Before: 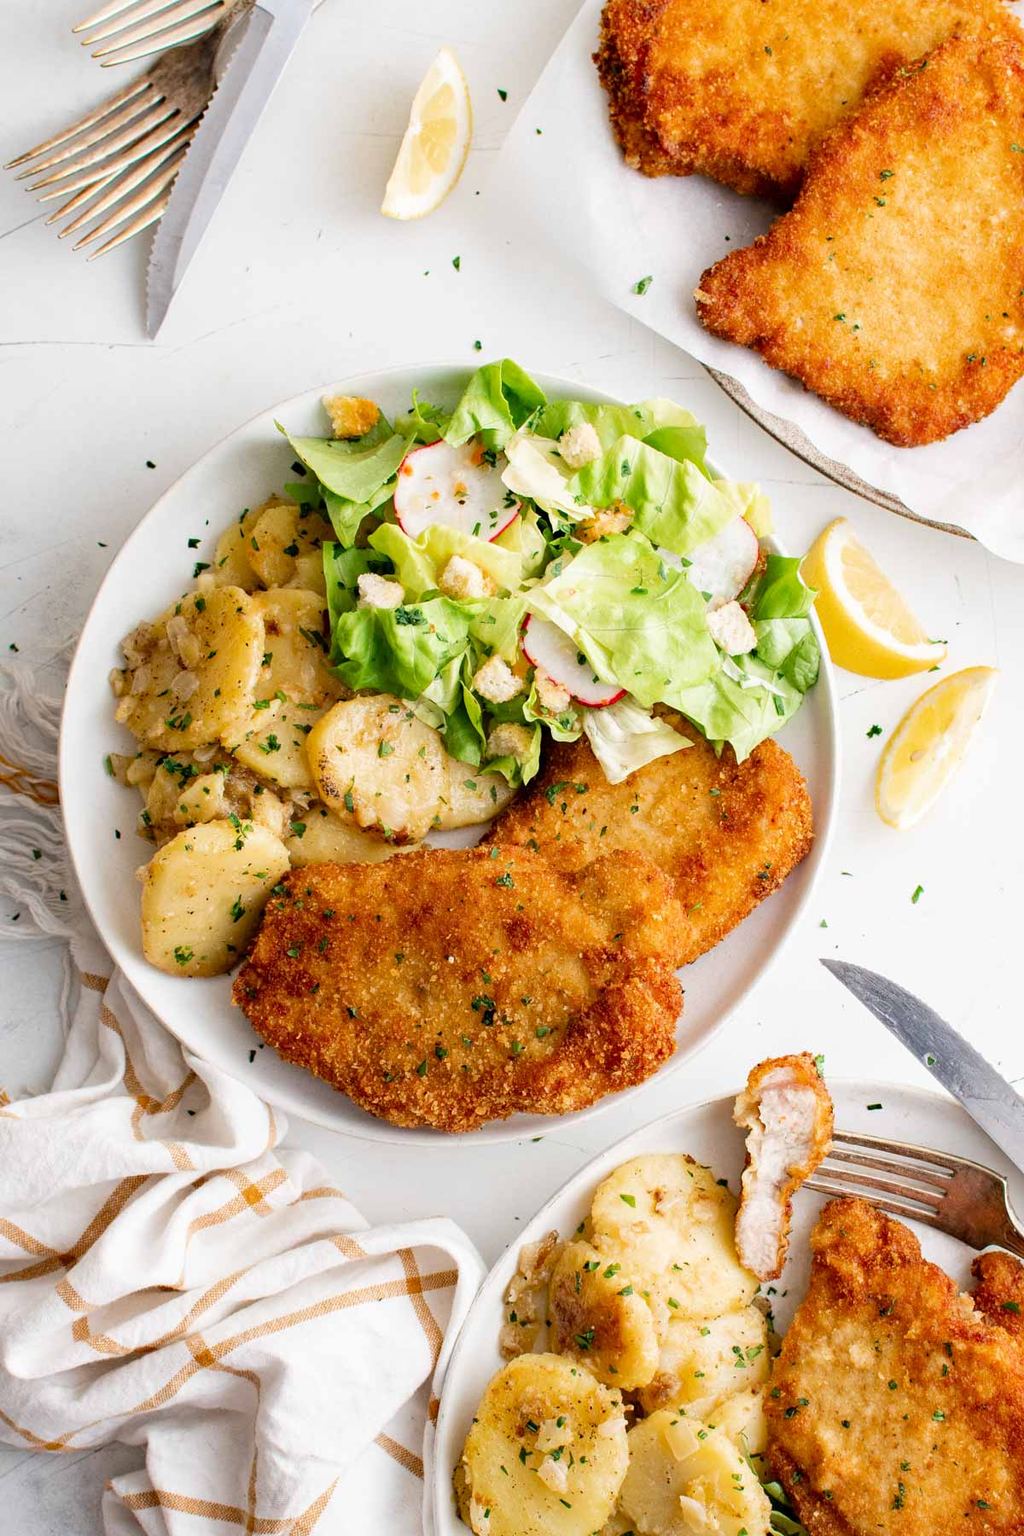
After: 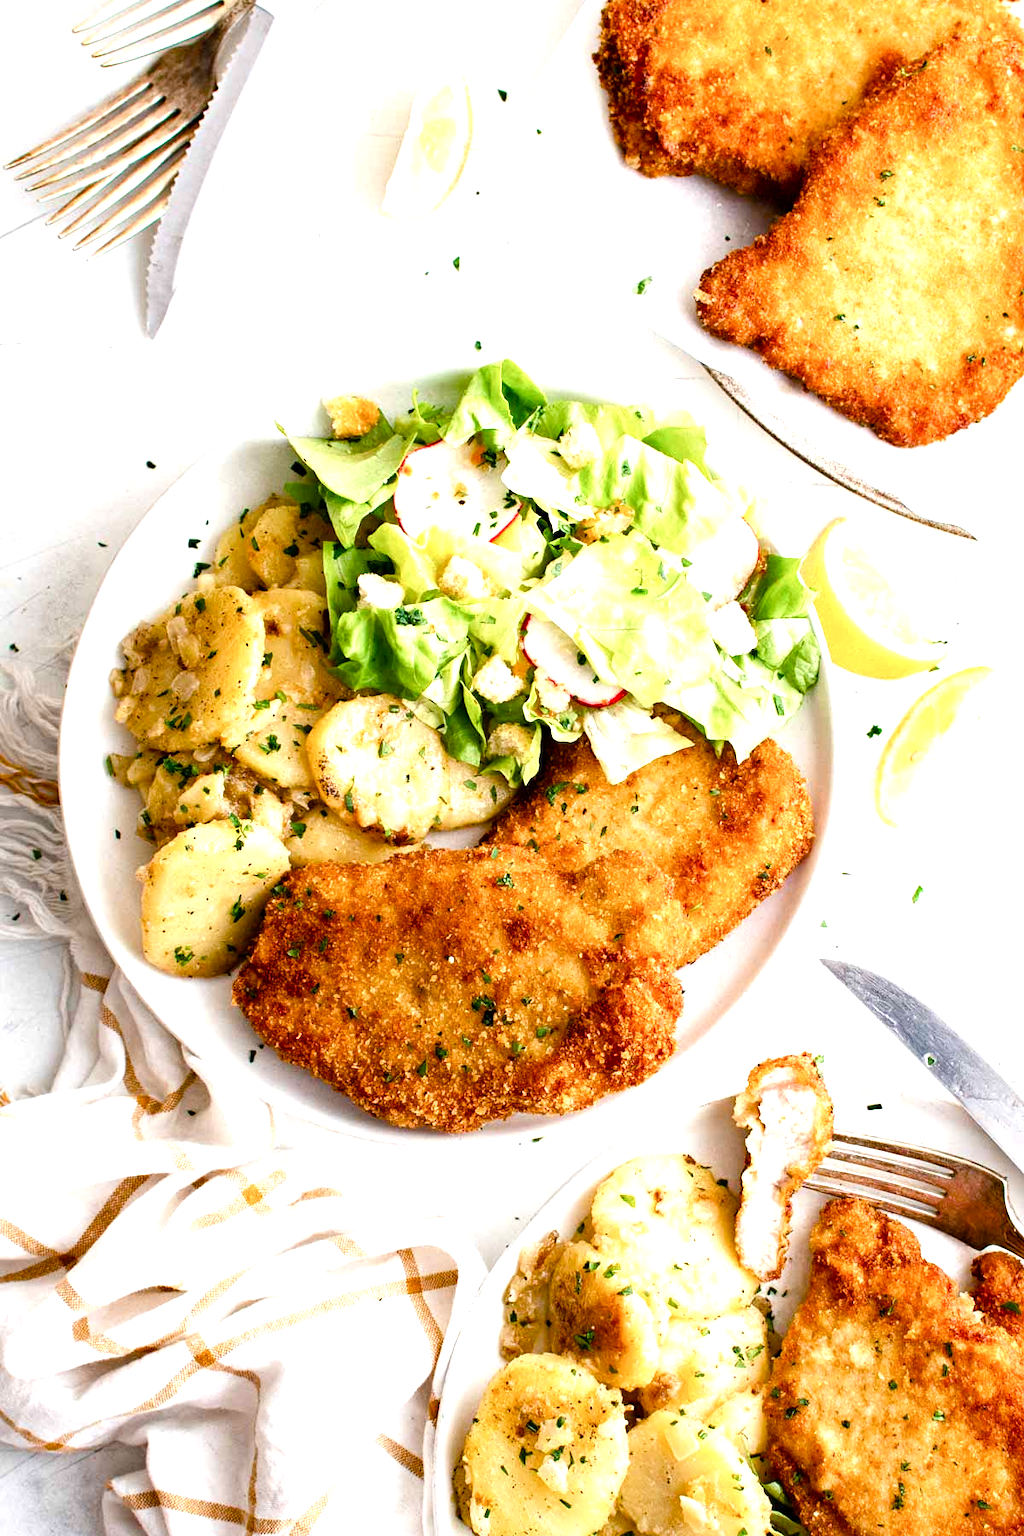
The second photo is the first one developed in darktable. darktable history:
tone equalizer: -8 EV -0.417 EV, -7 EV -0.389 EV, -6 EV -0.333 EV, -5 EV -0.222 EV, -3 EV 0.222 EV, -2 EV 0.333 EV, -1 EV 0.389 EV, +0 EV 0.417 EV, edges refinement/feathering 500, mask exposure compensation -1.57 EV, preserve details no
color balance rgb: perceptual saturation grading › global saturation 25%, perceptual saturation grading › highlights -50%, perceptual saturation grading › shadows 30%, perceptual brilliance grading › global brilliance 12%, global vibrance 20%
